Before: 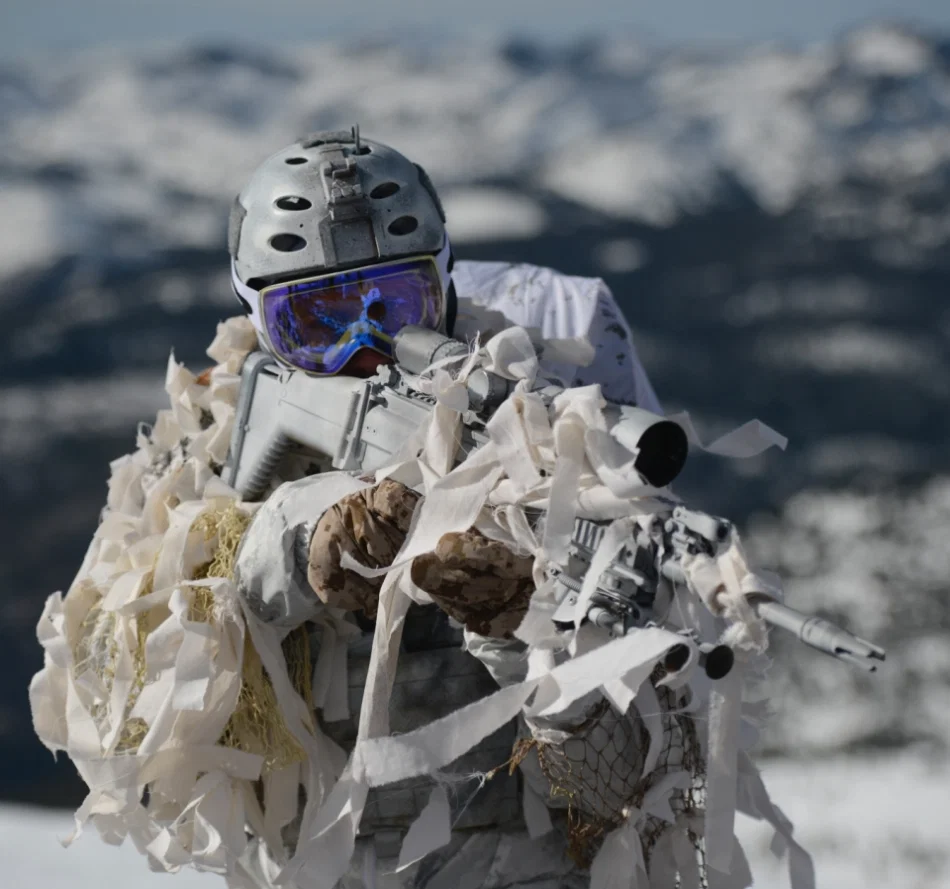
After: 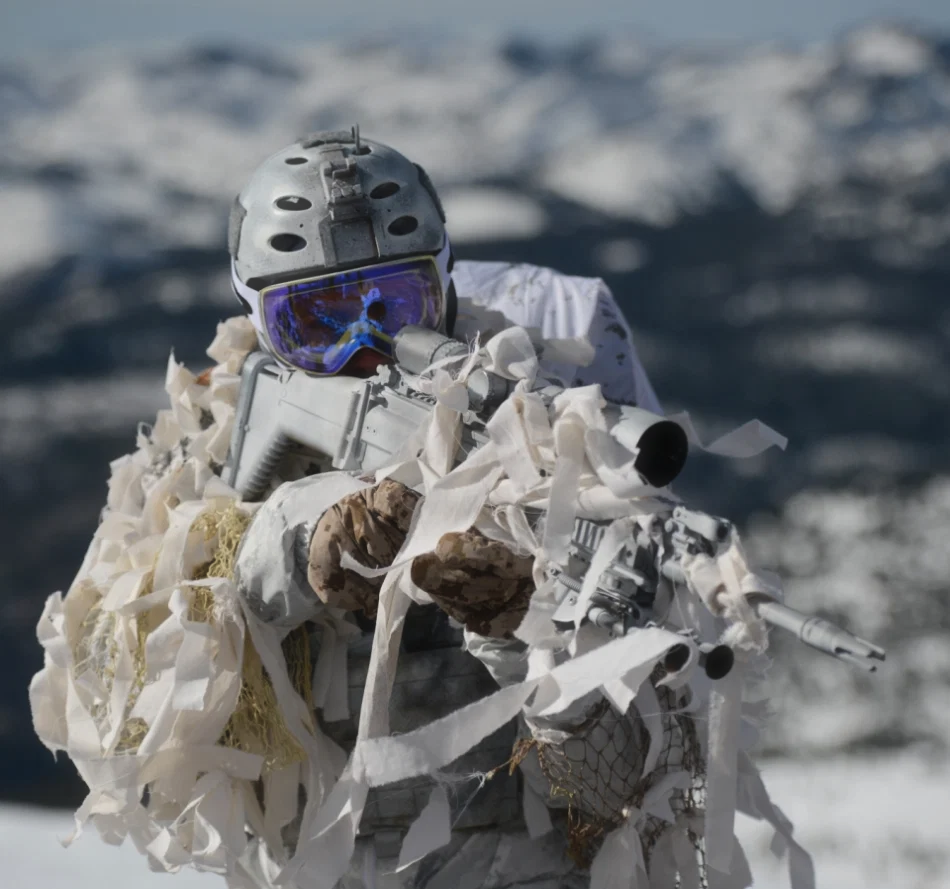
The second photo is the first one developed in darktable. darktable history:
haze removal: strength -0.09, compatibility mode true, adaptive false
